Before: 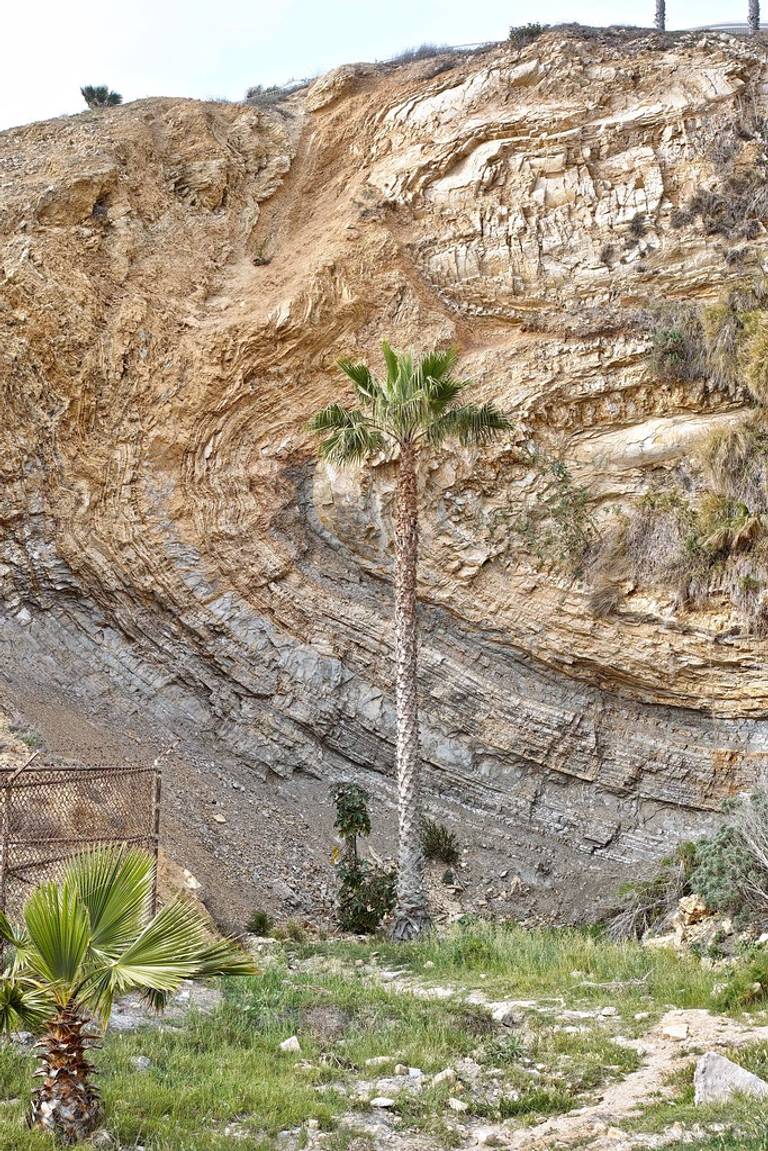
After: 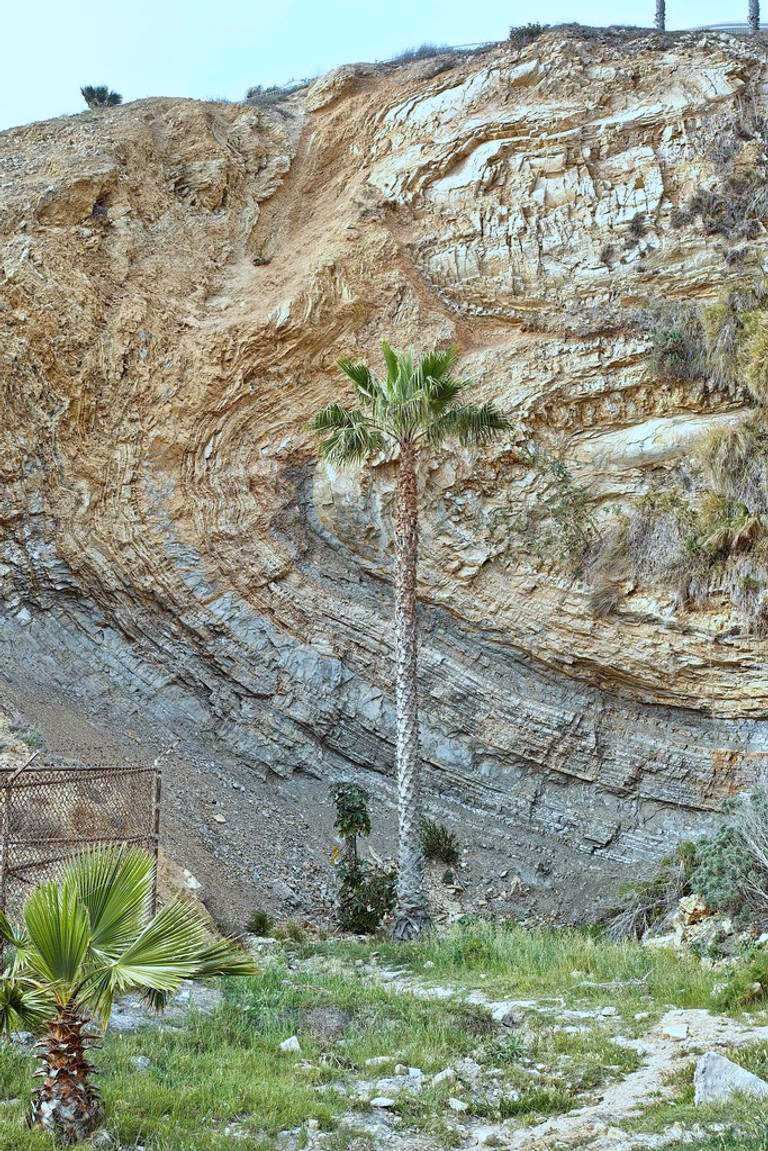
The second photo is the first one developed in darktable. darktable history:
color calibration: output R [0.999, 0.026, -0.11, 0], output G [-0.019, 1.037, -0.099, 0], output B [0.022, -0.023, 0.902, 0], illuminant F (fluorescent), F source F9 (Cool White Deluxe 4150 K) – high CRI, x 0.374, y 0.373, temperature 4155.23 K
